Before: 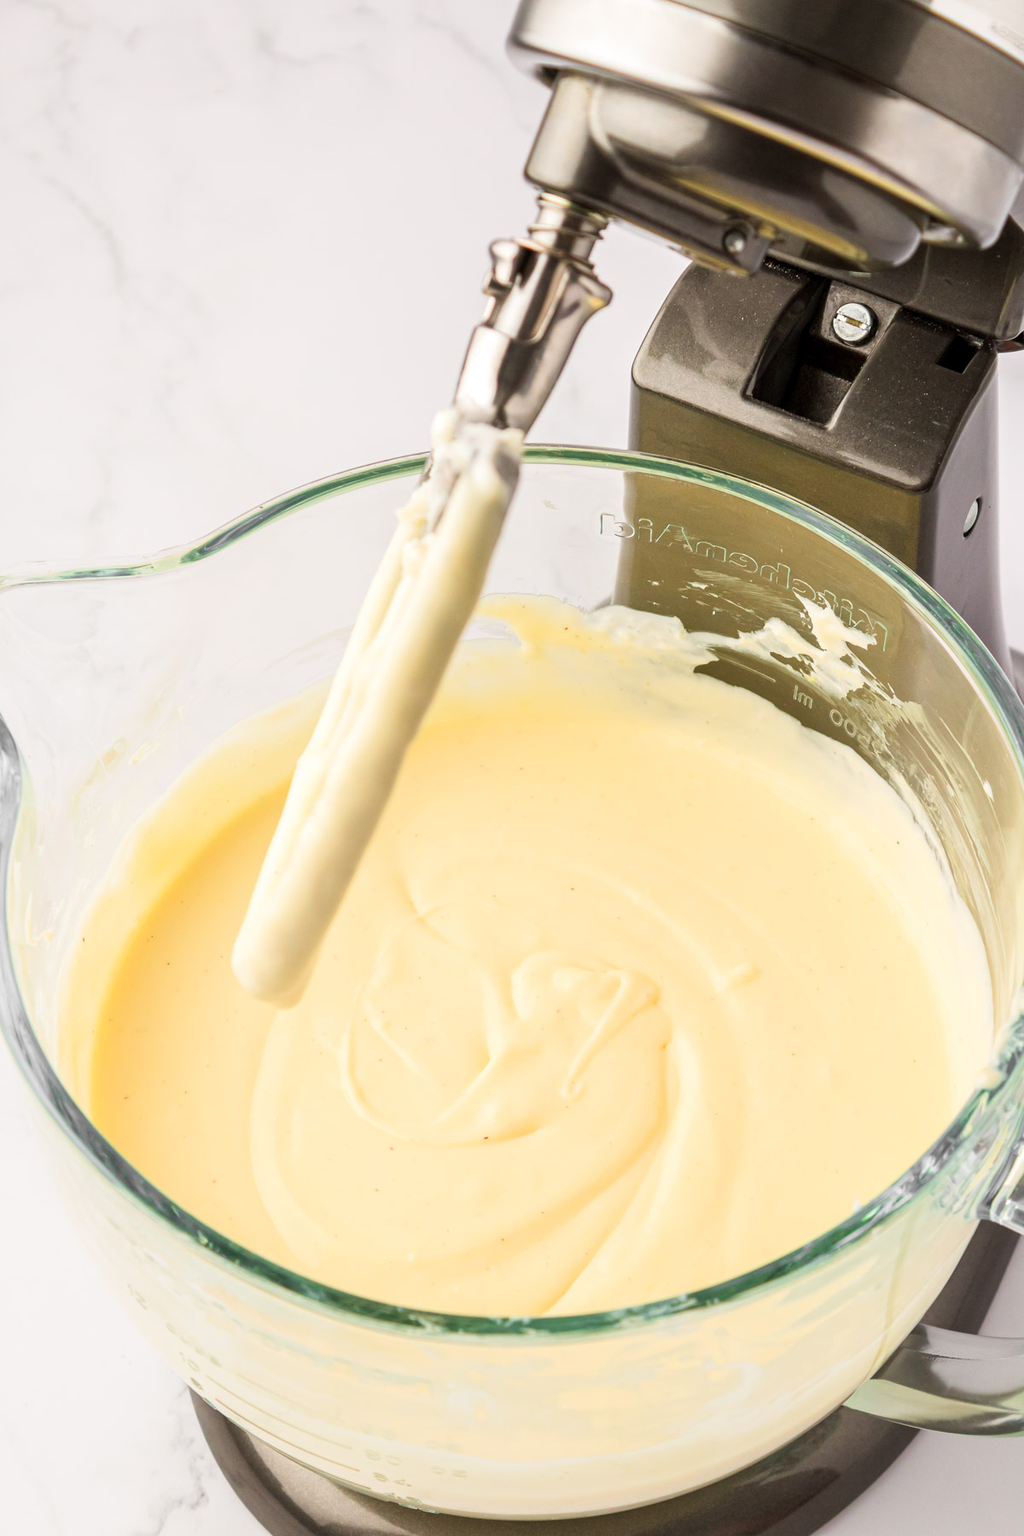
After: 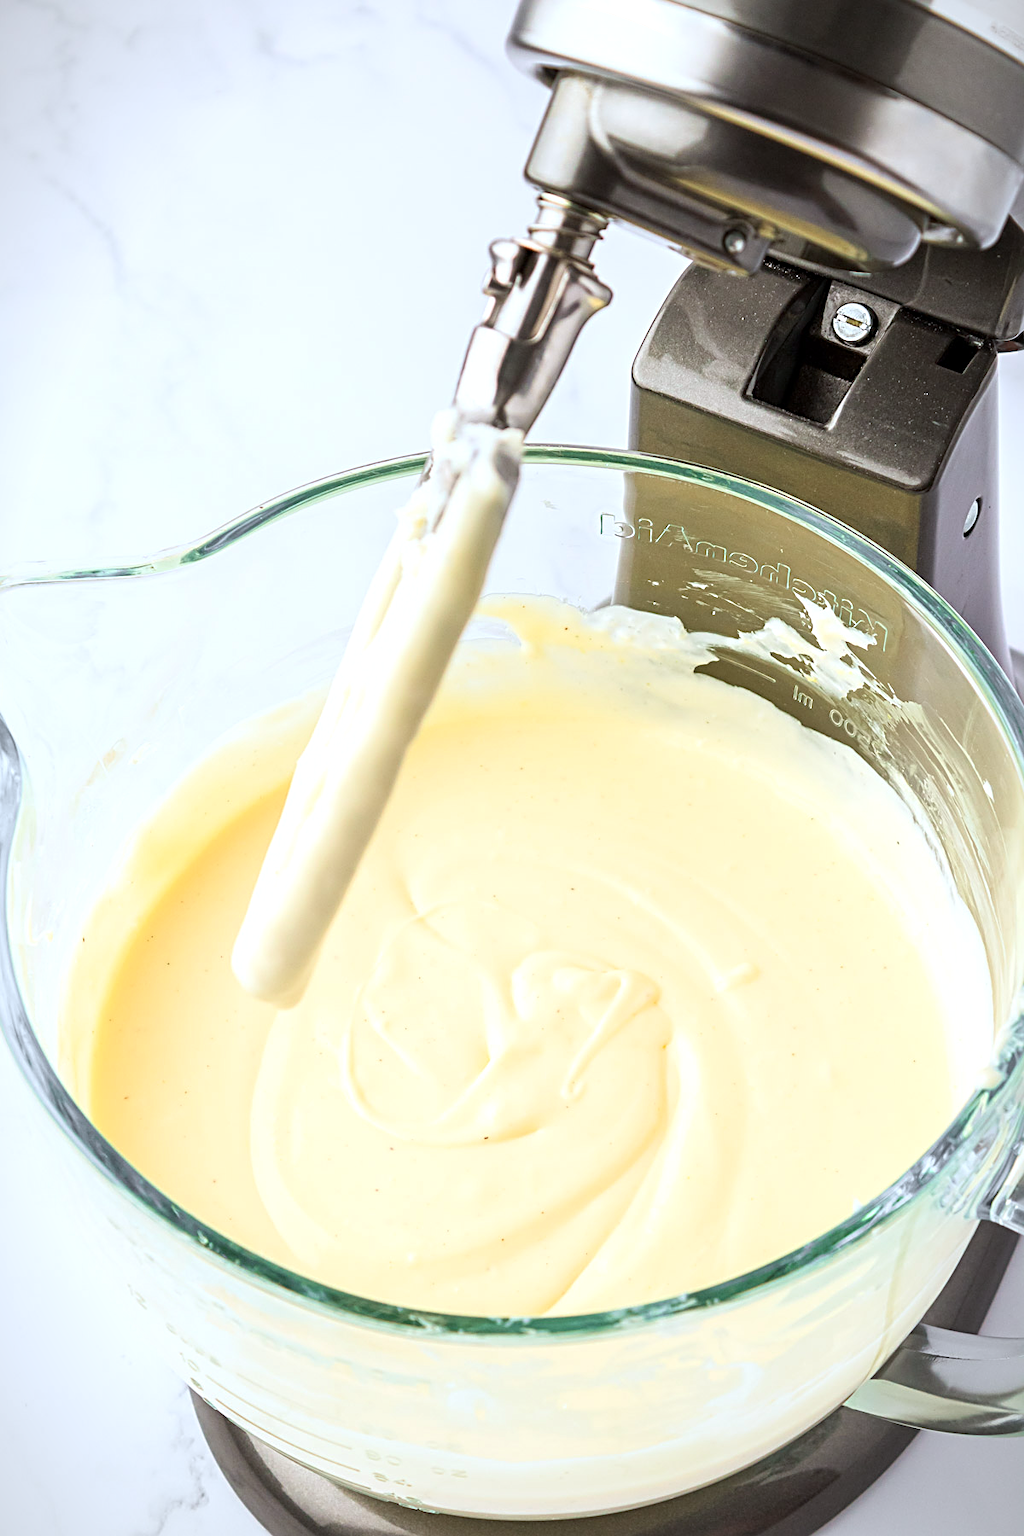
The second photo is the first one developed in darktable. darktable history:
color calibration: illuminant custom, x 0.368, y 0.373, temperature 4330.32 K
vignetting: fall-off start 100%, fall-off radius 64.94%, automatic ratio true, unbound false
exposure: exposure 0.2 EV, compensate highlight preservation false
sharpen: radius 2.767
